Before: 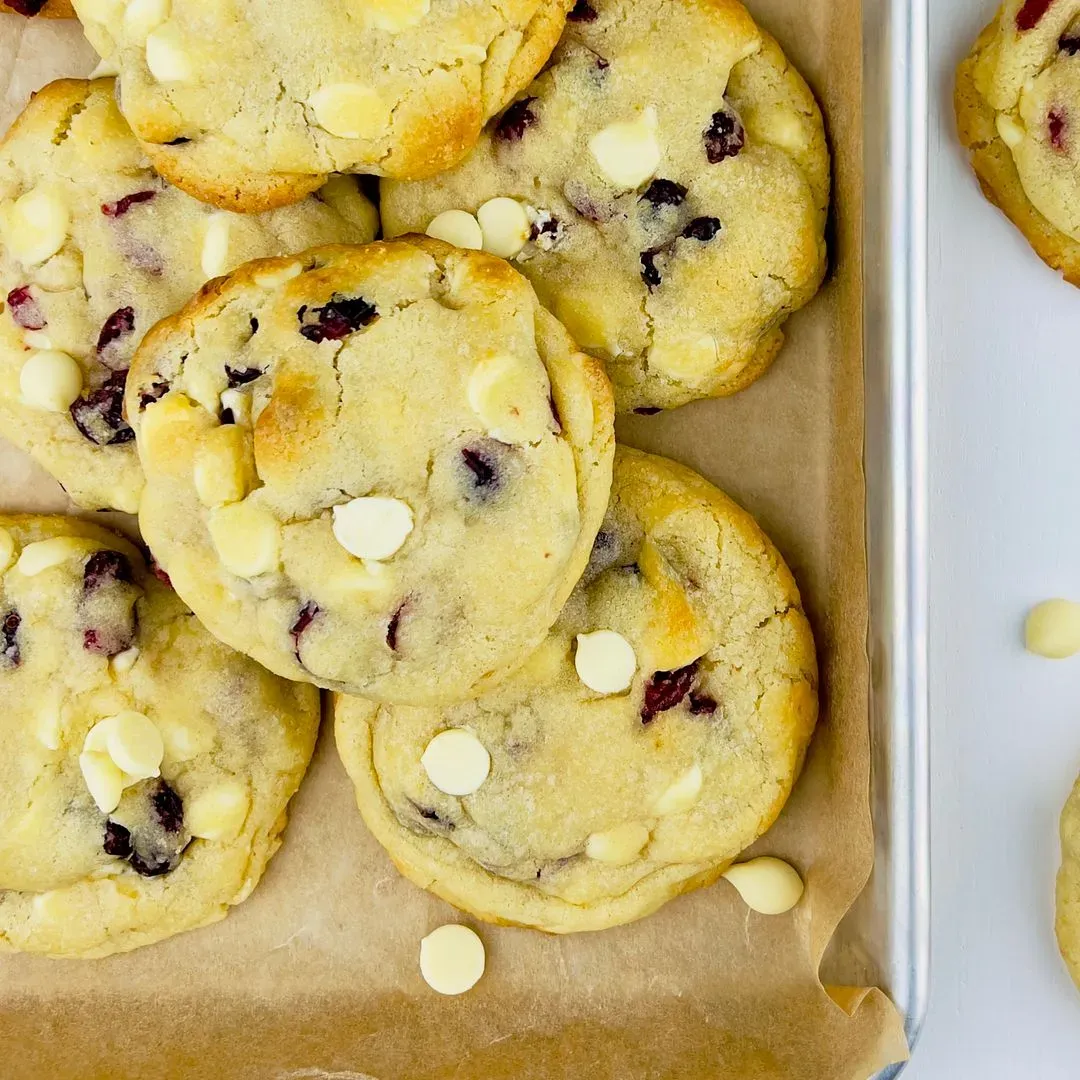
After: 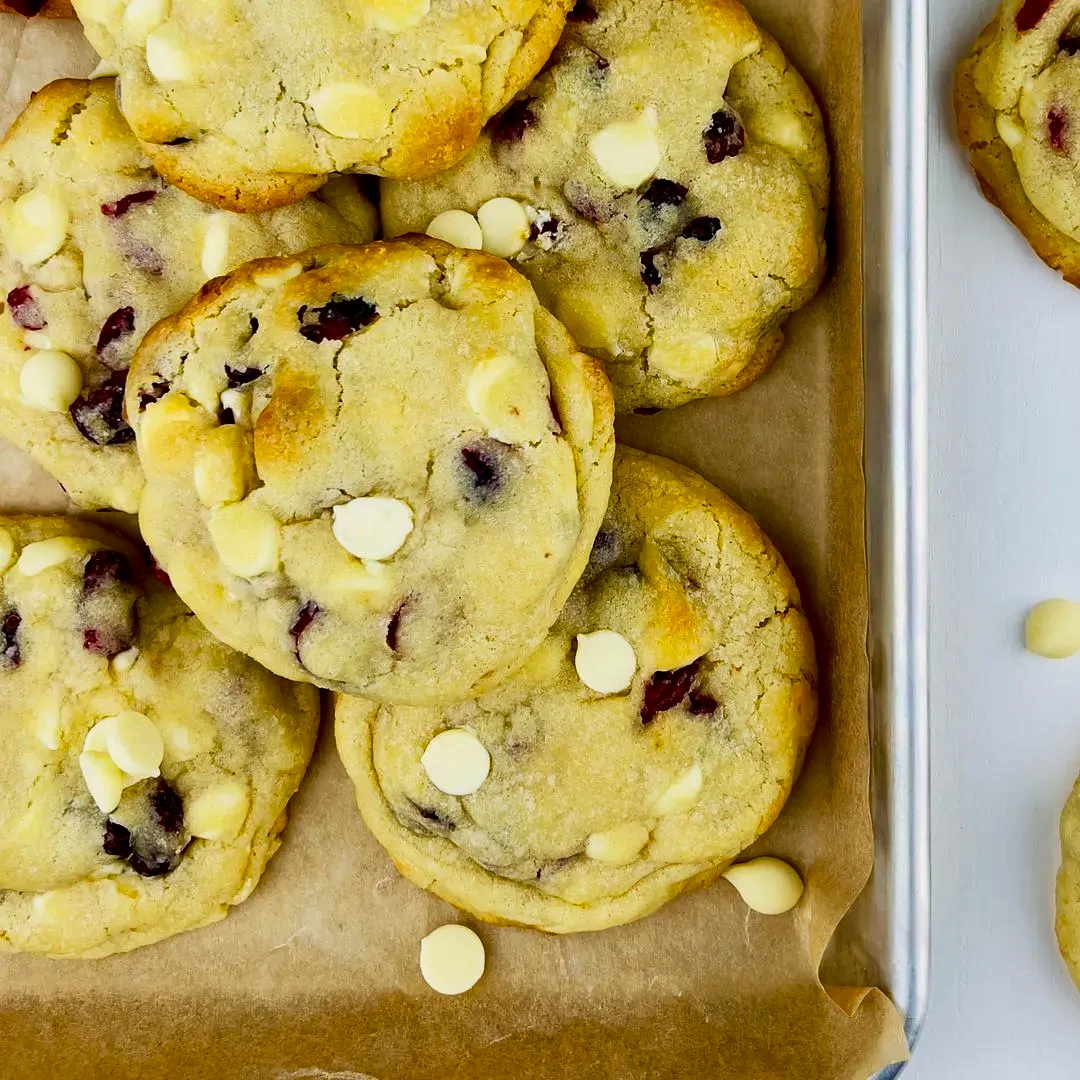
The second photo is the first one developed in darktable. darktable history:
contrast brightness saturation: contrast 0.134, brightness -0.233, saturation 0.148
